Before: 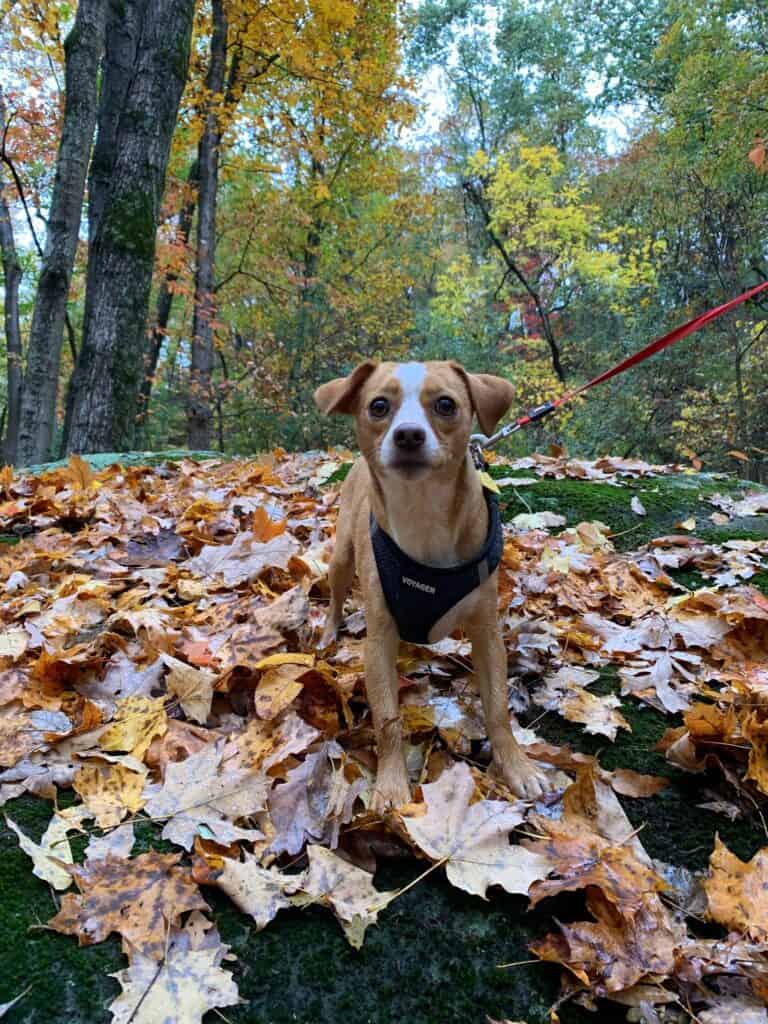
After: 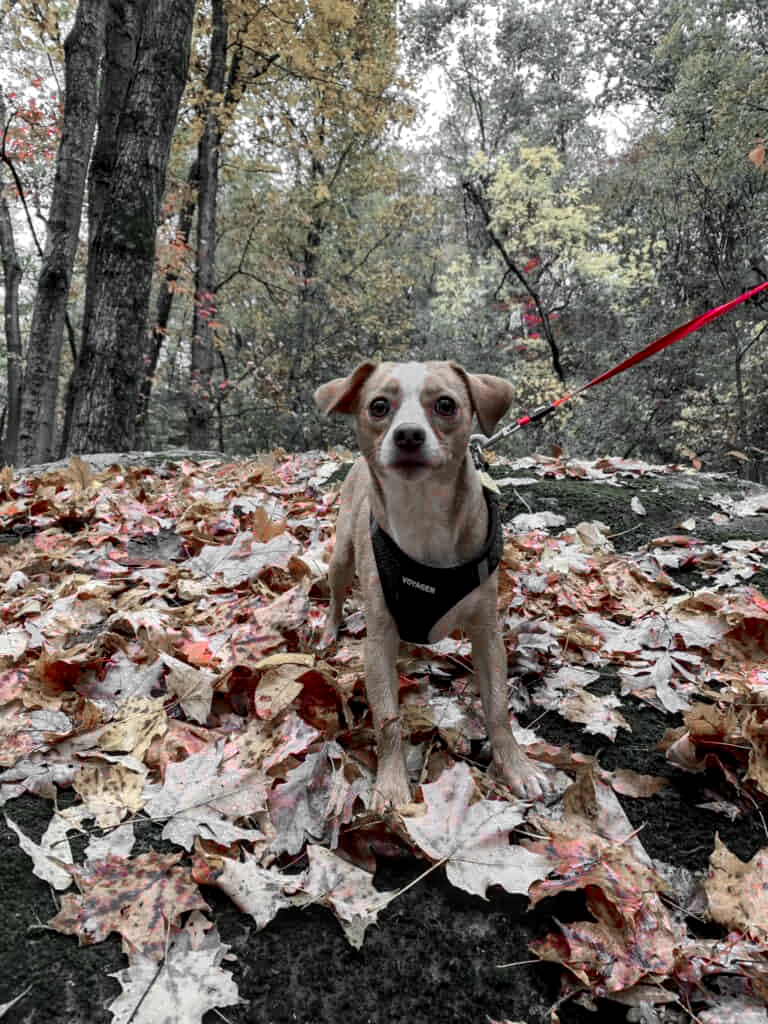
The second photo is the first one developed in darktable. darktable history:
color zones: curves: ch1 [(0, 0.831) (0.08, 0.771) (0.157, 0.268) (0.241, 0.207) (0.562, -0.005) (0.714, -0.013) (0.876, 0.01) (1, 0.831)]
local contrast: detail 130%
